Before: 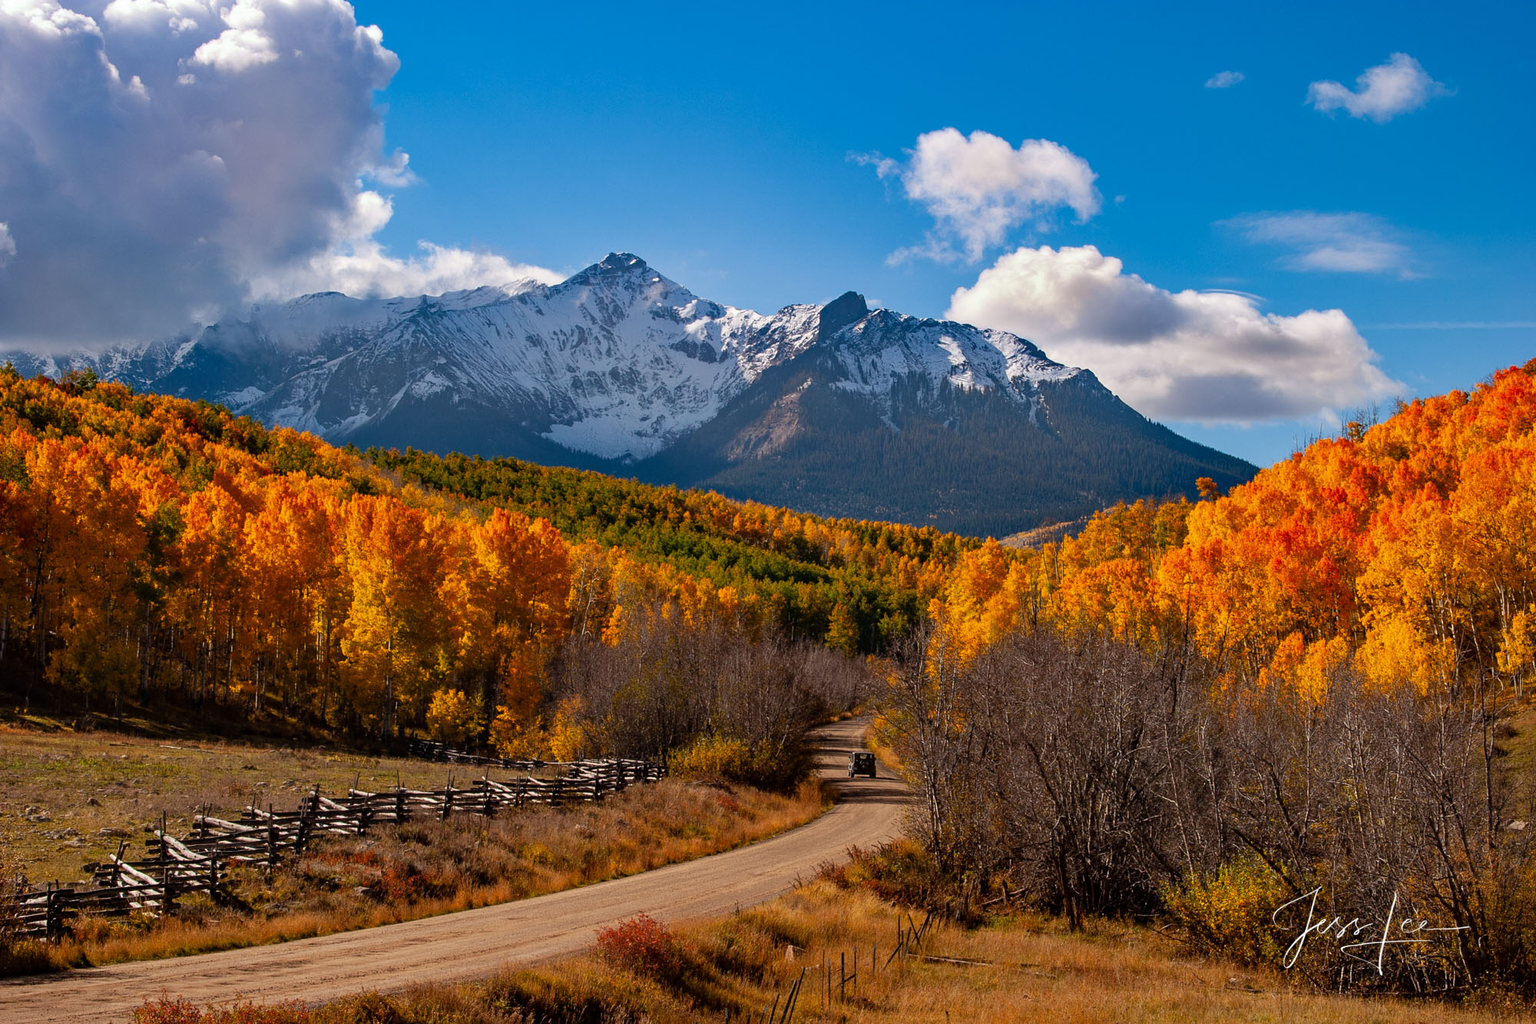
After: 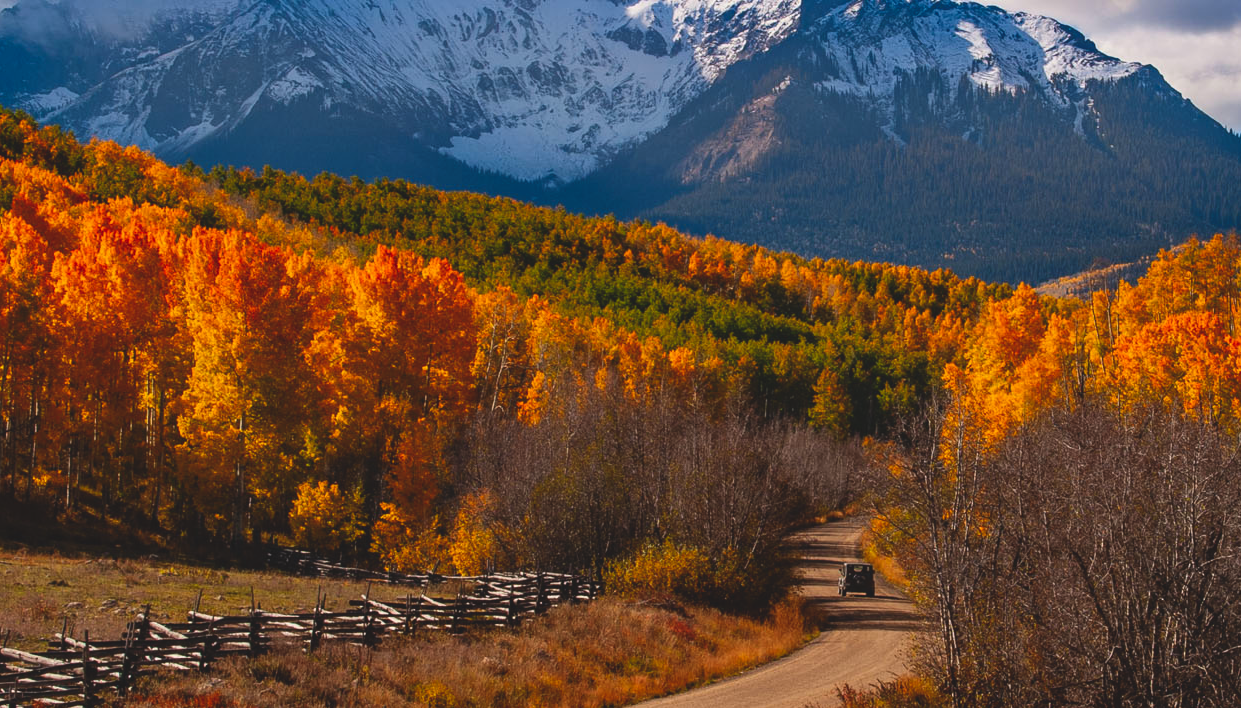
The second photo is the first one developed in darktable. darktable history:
contrast brightness saturation: contrast 0.09, saturation 0.28
exposure: black level correction -0.015, exposure -0.125 EV, compensate highlight preservation false
crop: left 13.312%, top 31.28%, right 24.627%, bottom 15.582%
